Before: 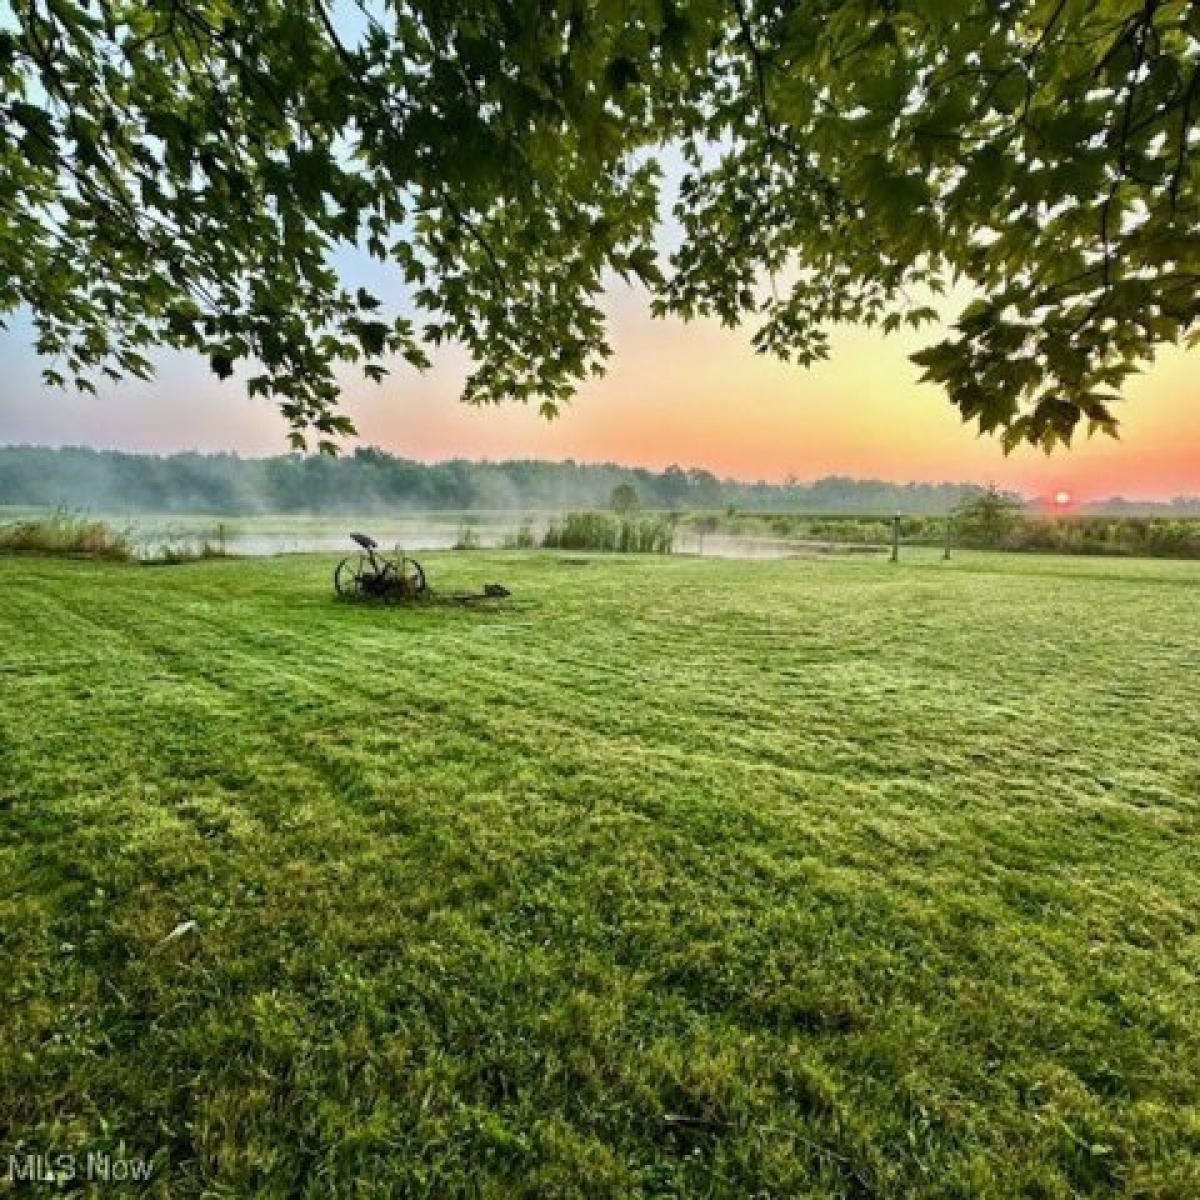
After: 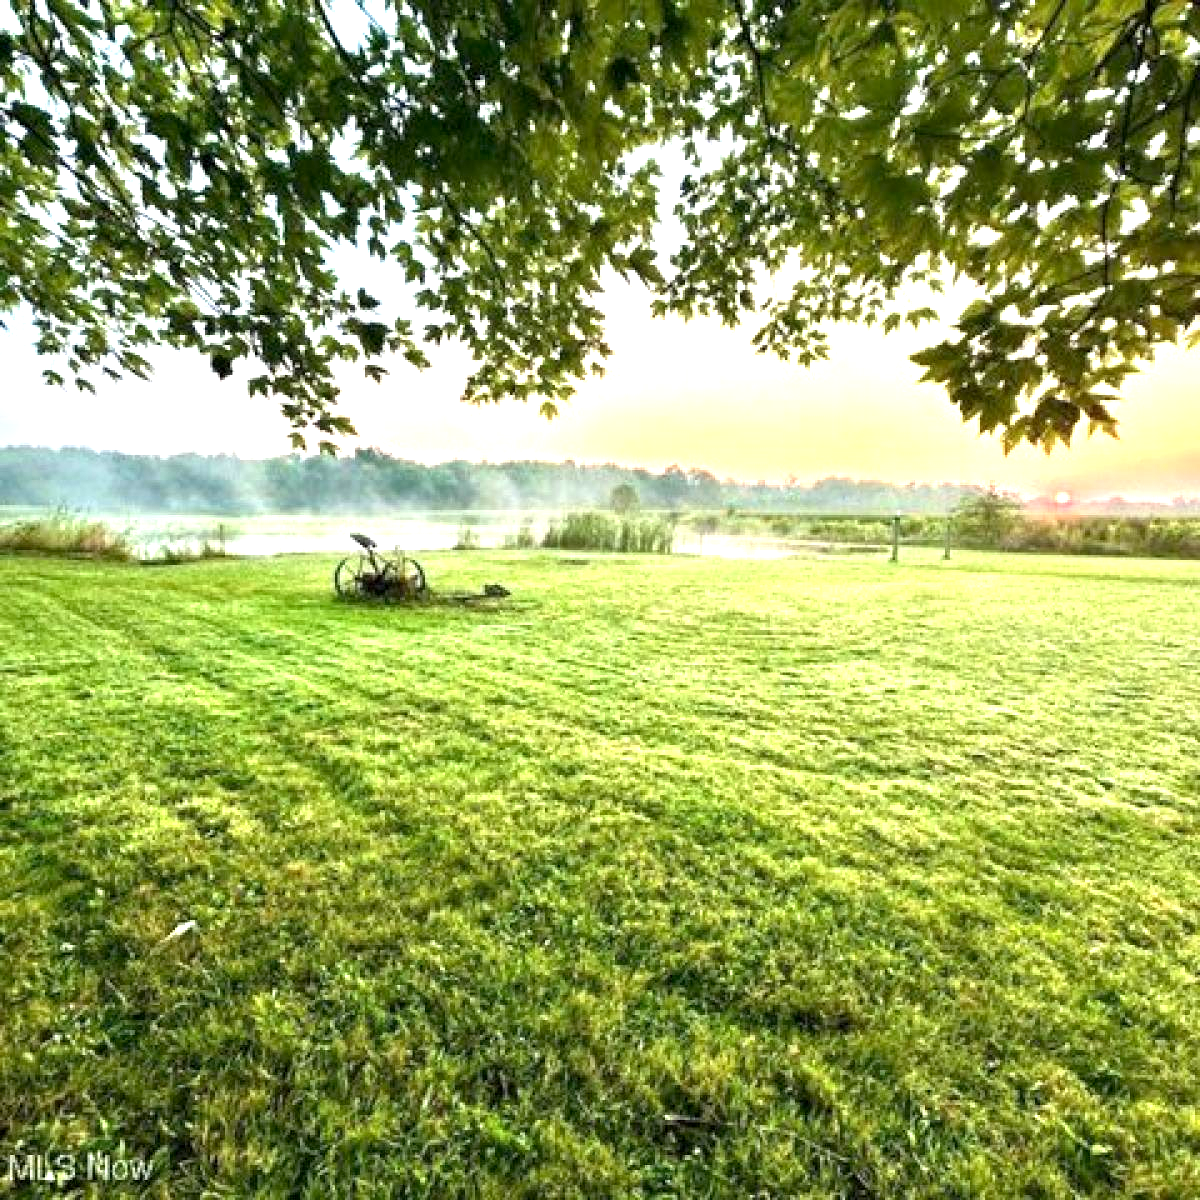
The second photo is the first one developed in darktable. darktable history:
exposure: black level correction 0.002, exposure 1.309 EV, compensate highlight preservation false
